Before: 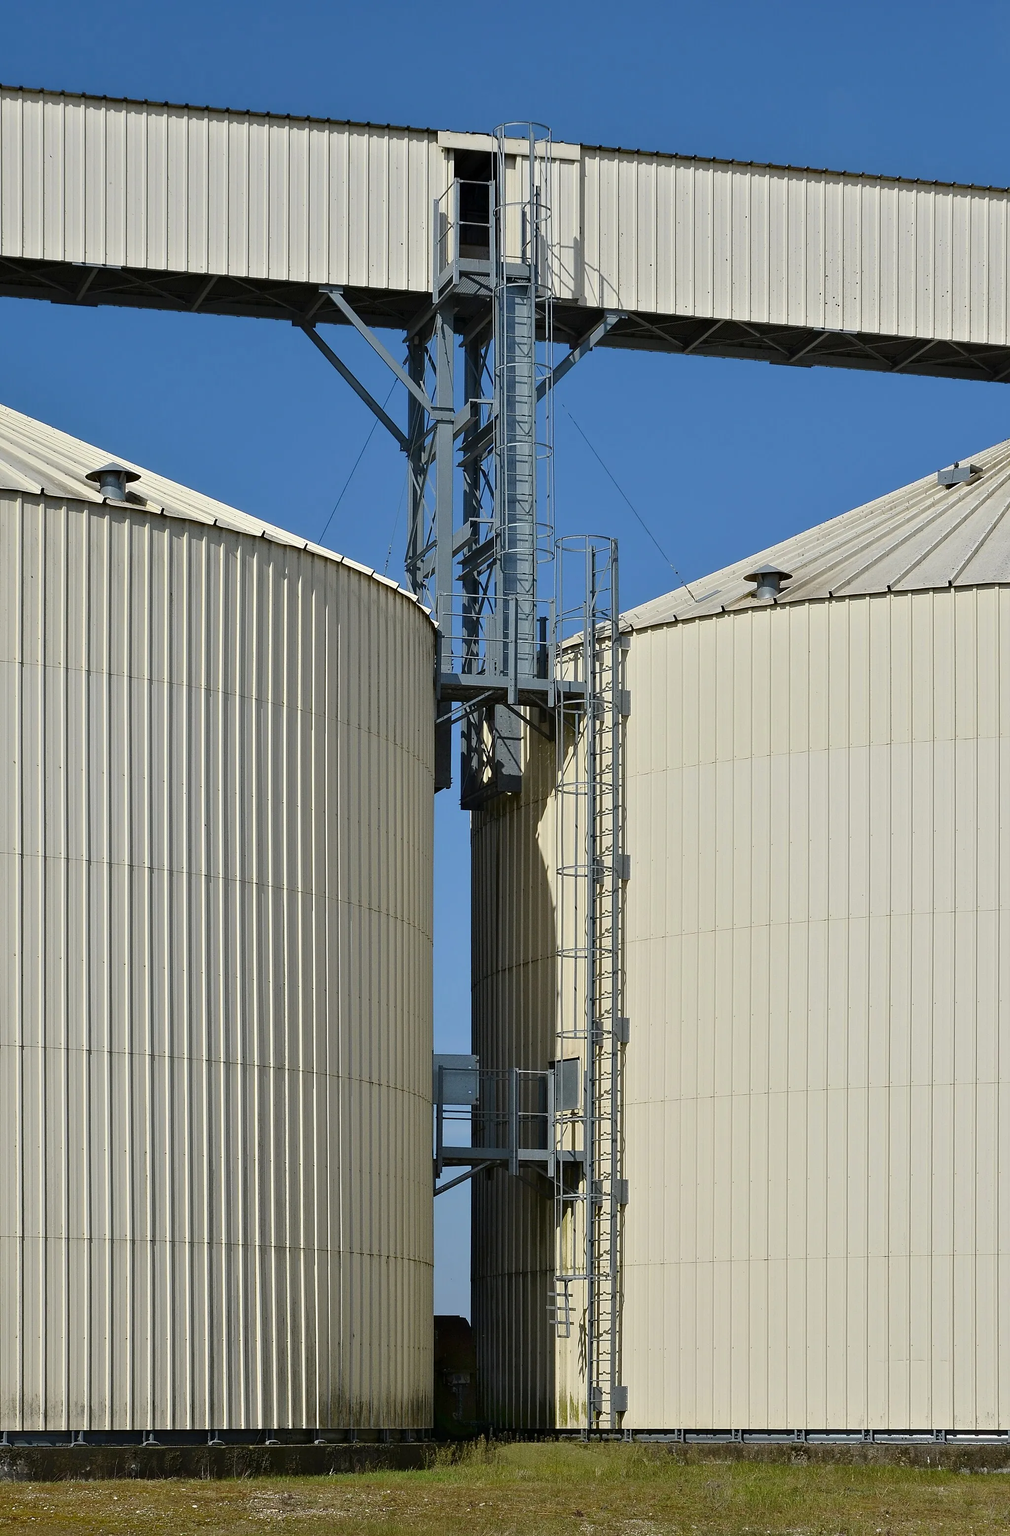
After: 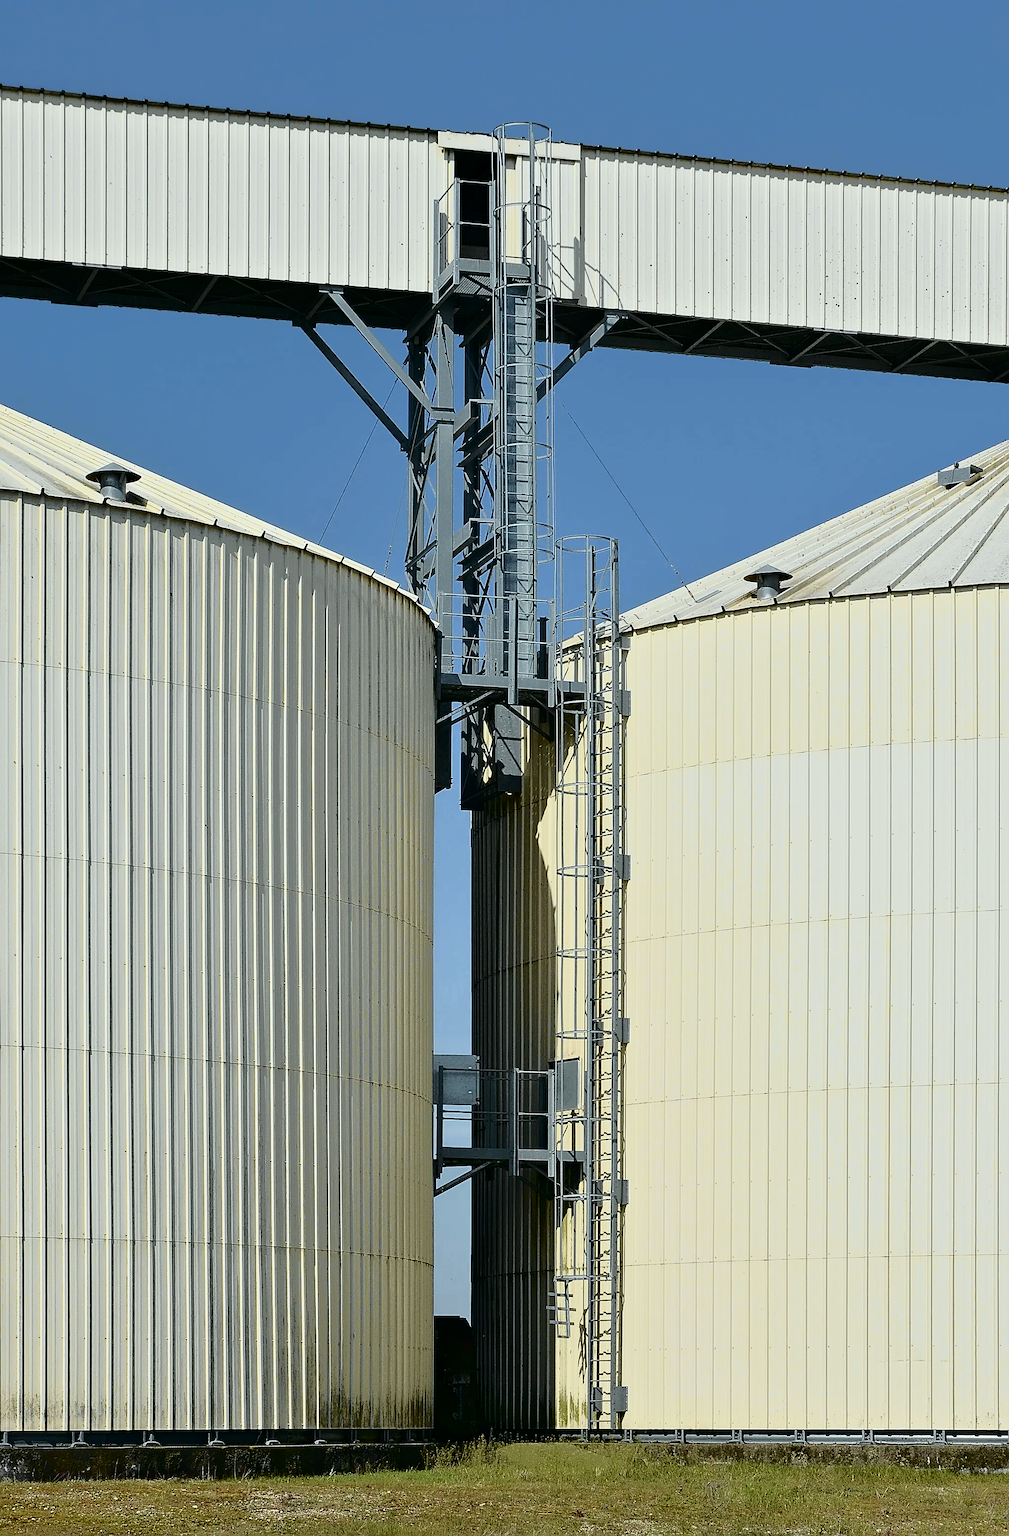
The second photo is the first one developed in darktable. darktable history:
sharpen: on, module defaults
tone curve: curves: ch0 [(0, 0) (0.081, 0.033) (0.192, 0.124) (0.283, 0.238) (0.407, 0.476) (0.495, 0.521) (0.661, 0.756) (0.788, 0.87) (1, 0.951)]; ch1 [(0, 0) (0.161, 0.092) (0.35, 0.33) (0.392, 0.392) (0.427, 0.426) (0.479, 0.472) (0.505, 0.497) (0.521, 0.524) (0.567, 0.56) (0.583, 0.592) (0.625, 0.627) (0.678, 0.733) (1, 1)]; ch2 [(0, 0) (0.346, 0.362) (0.404, 0.427) (0.502, 0.499) (0.531, 0.523) (0.544, 0.561) (0.58, 0.59) (0.629, 0.642) (0.717, 0.678) (1, 1)], color space Lab, independent channels, preserve colors none
